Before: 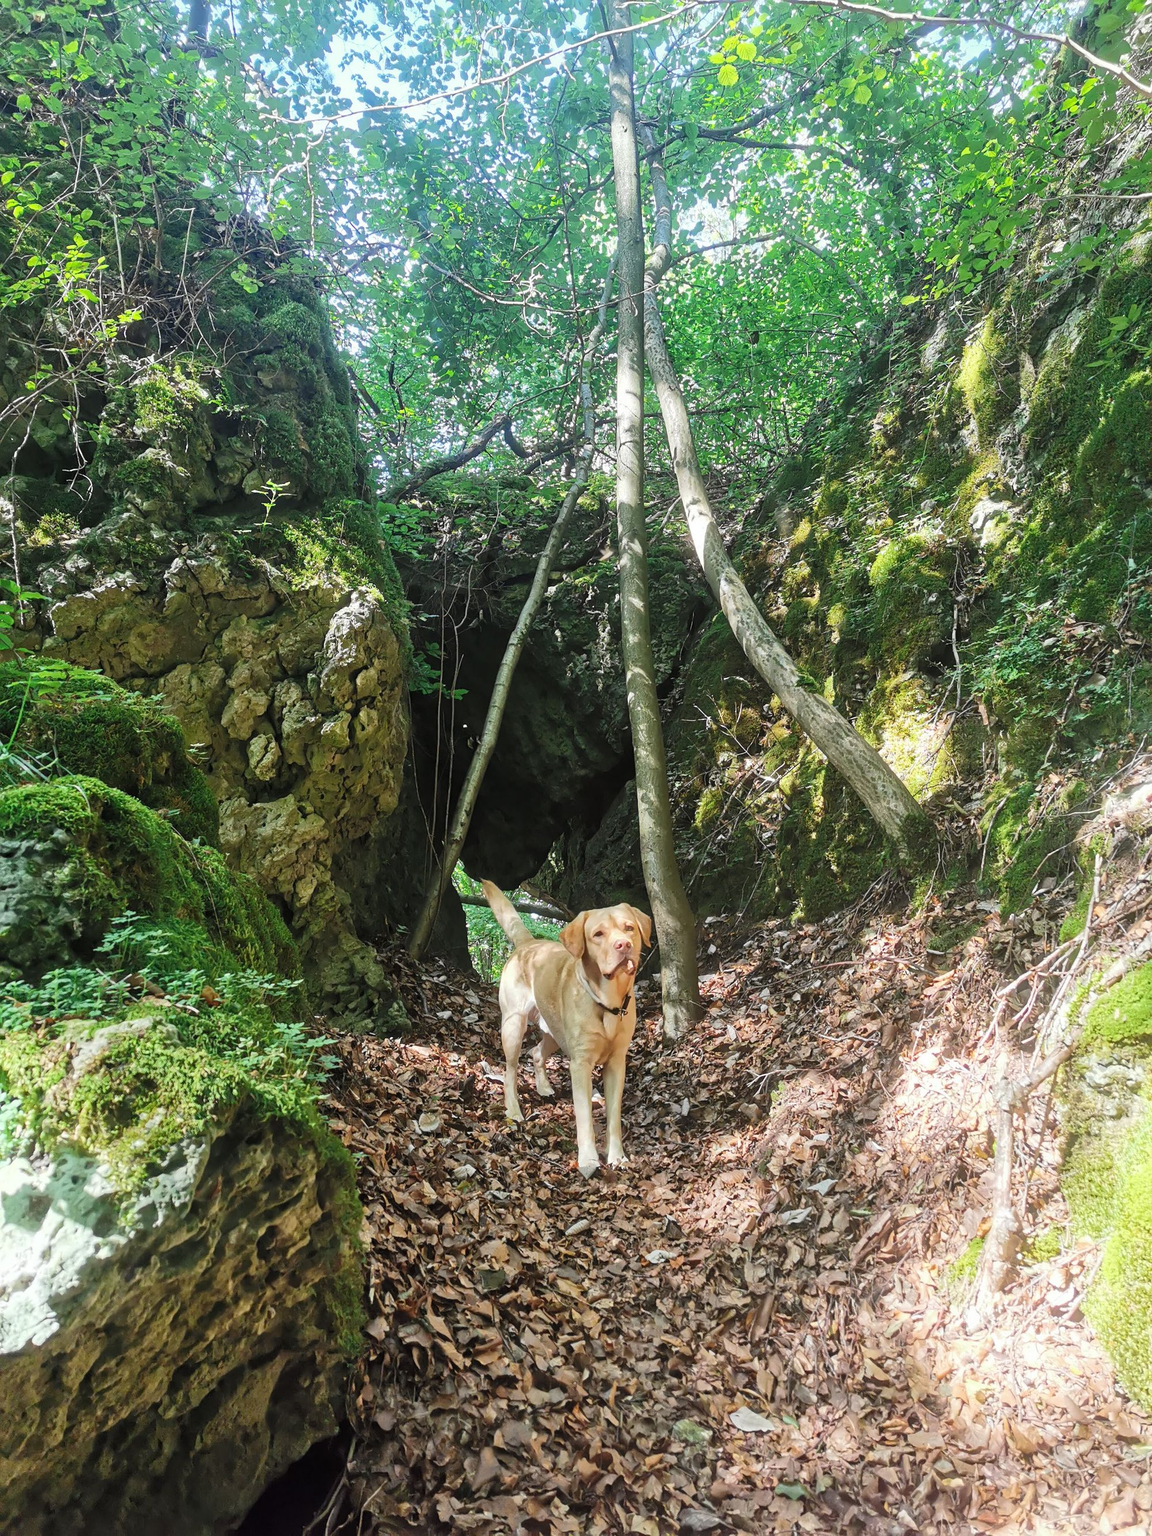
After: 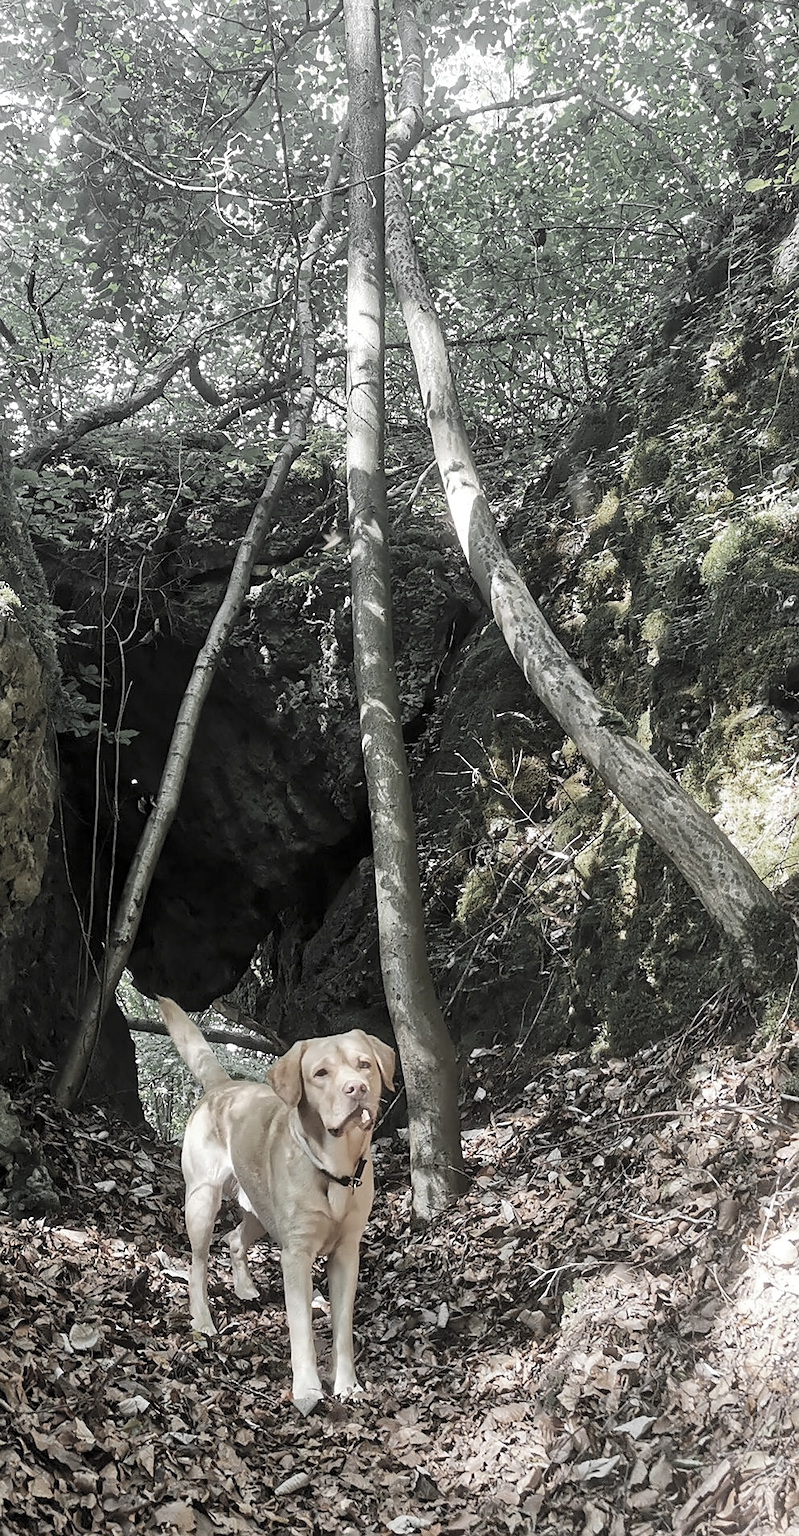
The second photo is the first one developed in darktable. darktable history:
color zones: curves: ch0 [(0, 0.613) (0.01, 0.613) (0.245, 0.448) (0.498, 0.529) (0.642, 0.665) (0.879, 0.777) (0.99, 0.613)]; ch1 [(0, 0.035) (0.121, 0.189) (0.259, 0.197) (0.415, 0.061) (0.589, 0.022) (0.732, 0.022) (0.857, 0.026) (0.991, 0.053)]
crop: left 32.075%, top 10.976%, right 18.355%, bottom 17.596%
levels: levels [0.052, 0.496, 0.908]
color balance: contrast -15%
sharpen: radius 1.458, amount 0.398, threshold 1.271
